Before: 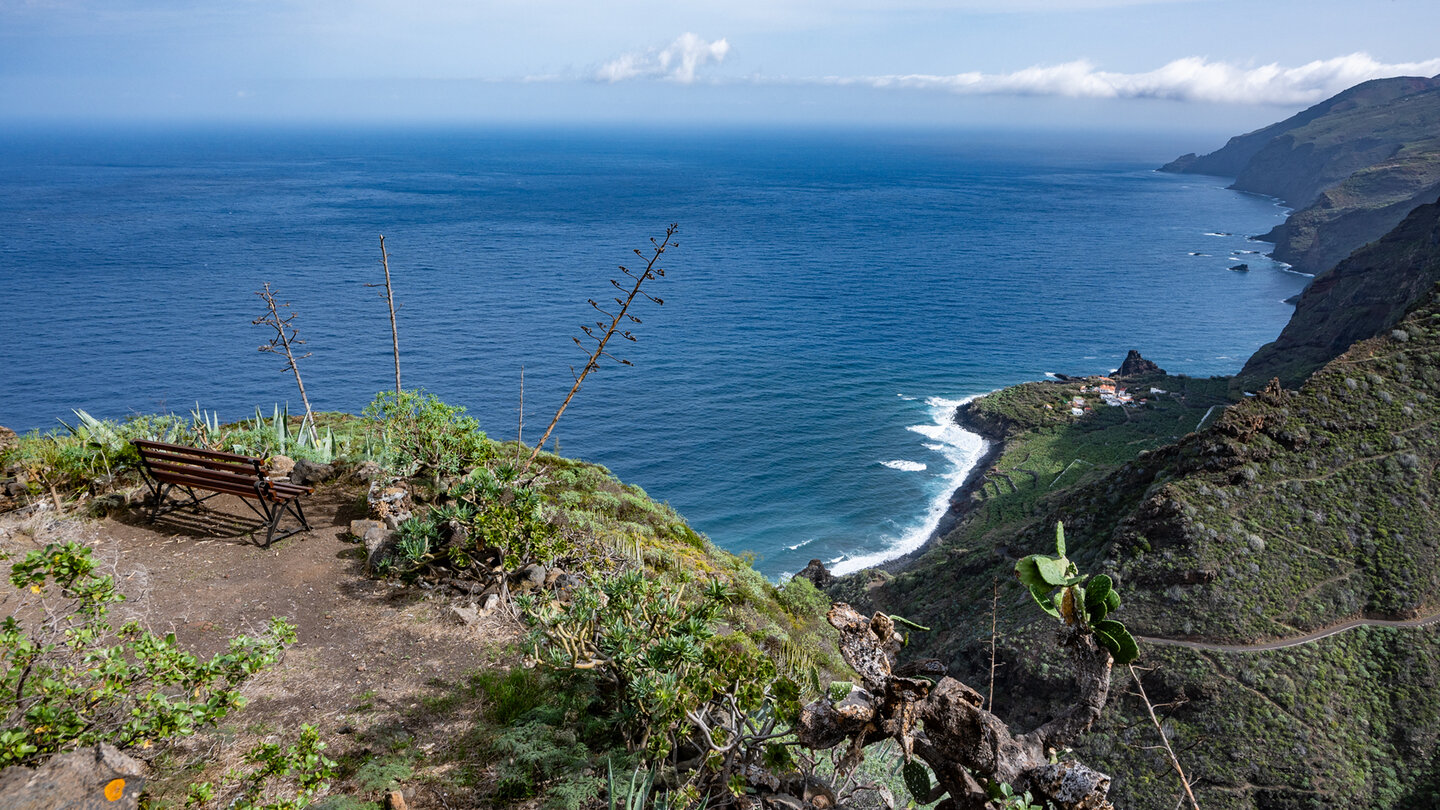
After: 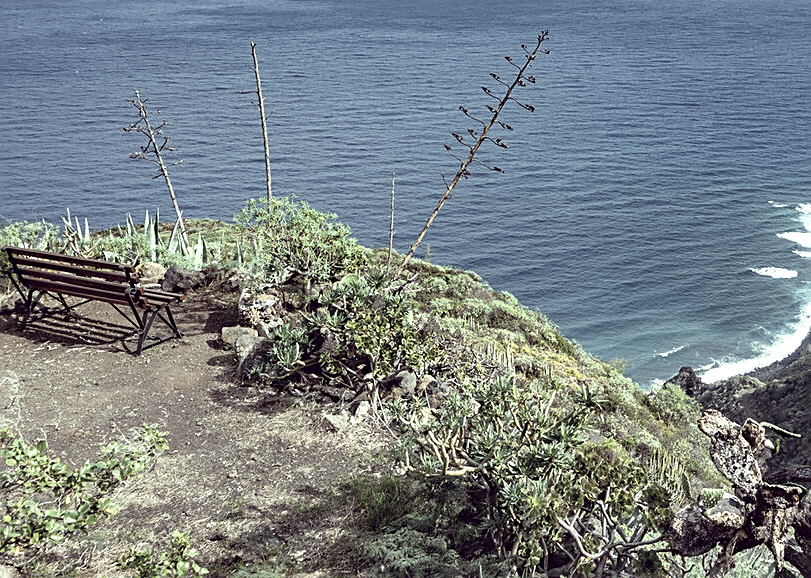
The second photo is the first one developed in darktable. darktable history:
exposure: black level correction 0, exposure 0.7 EV, compensate exposure bias true, compensate highlight preservation false
sharpen: on, module defaults
crop: left 8.966%, top 23.852%, right 34.699%, bottom 4.703%
color correction: highlights a* -20.17, highlights b* 20.27, shadows a* 20.03, shadows b* -20.46, saturation 0.43
